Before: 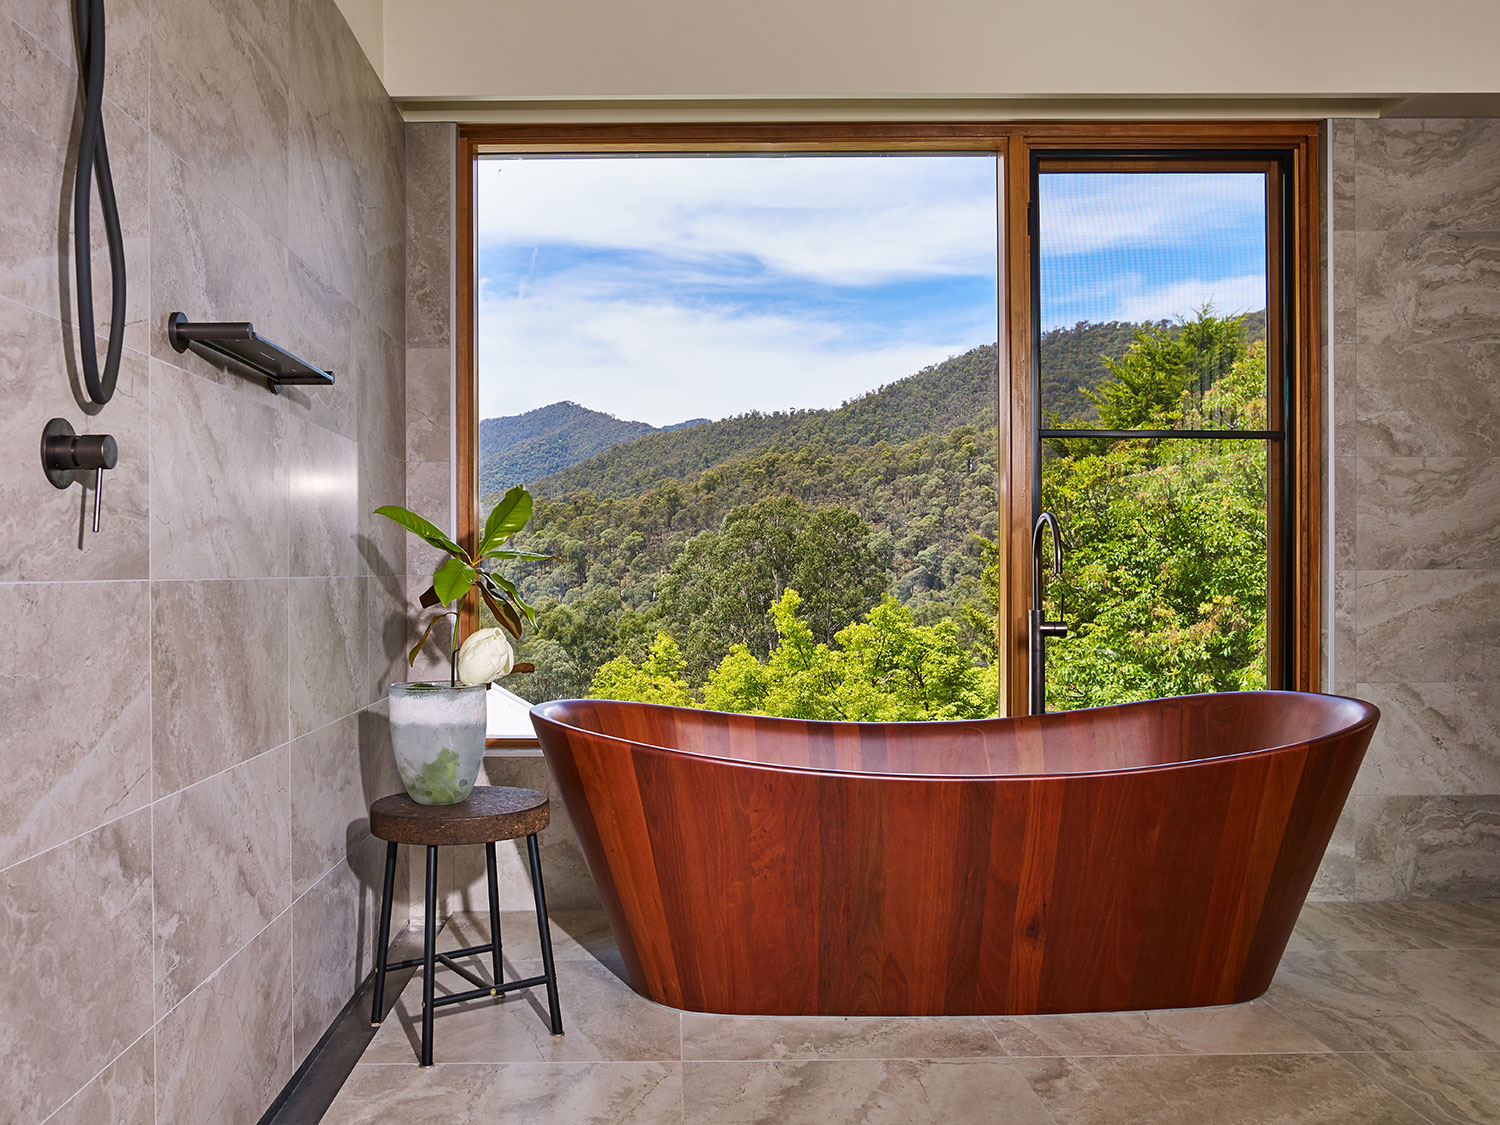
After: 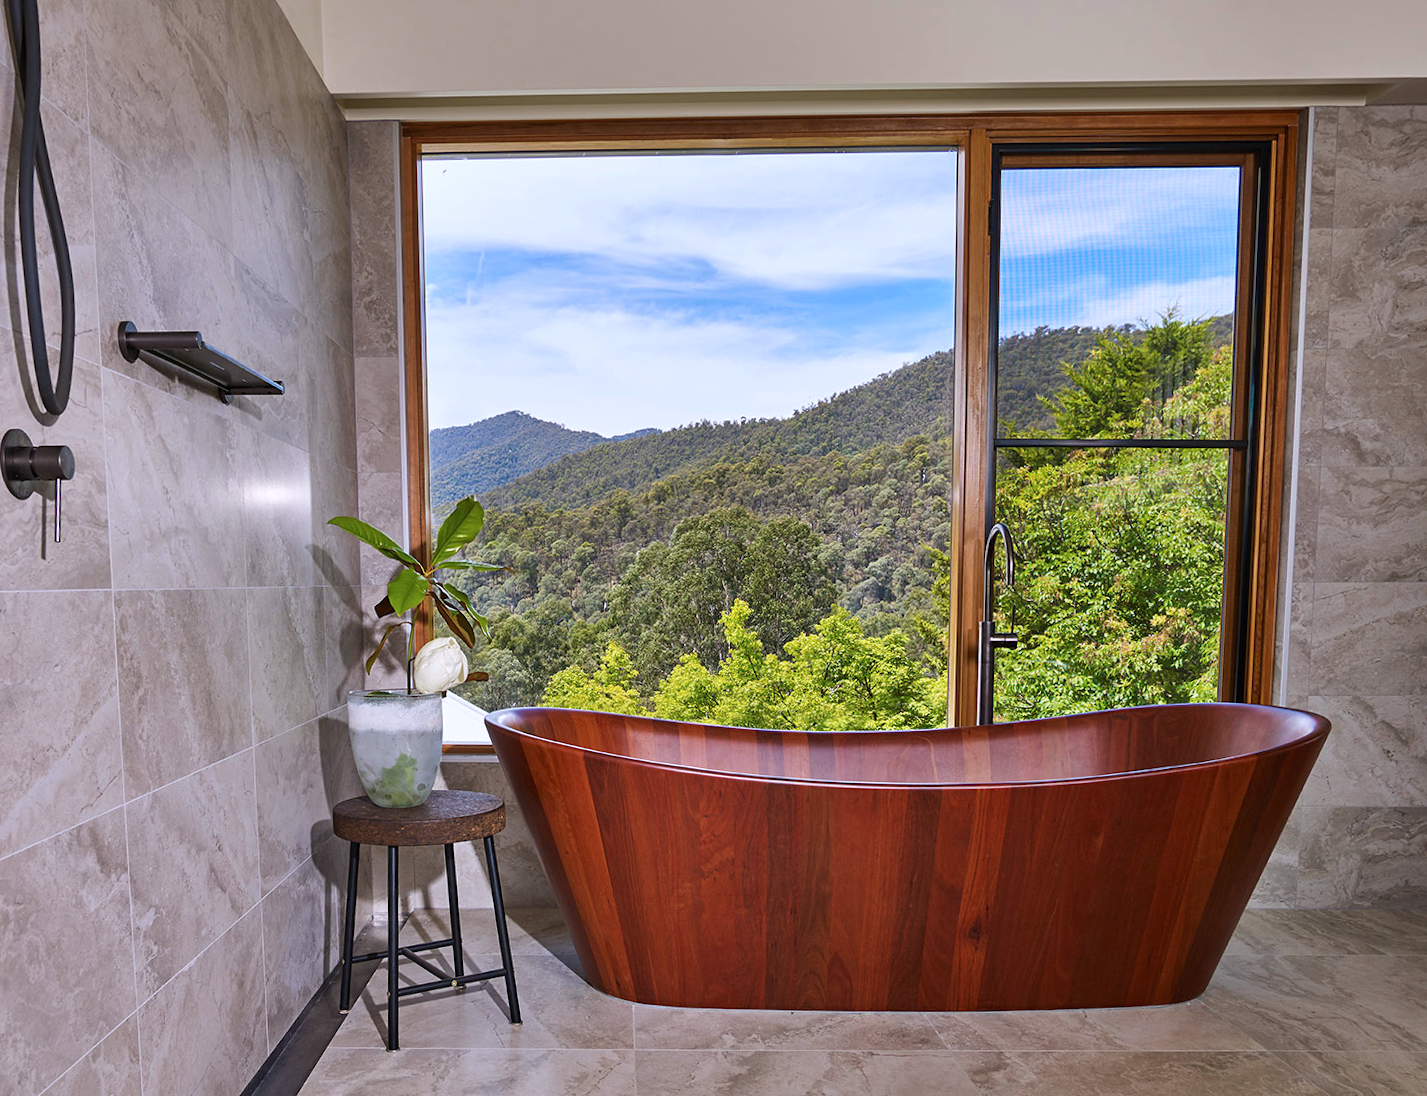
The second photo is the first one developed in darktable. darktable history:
rotate and perspective: rotation 0.074°, lens shift (vertical) 0.096, lens shift (horizontal) -0.041, crop left 0.043, crop right 0.952, crop top 0.024, crop bottom 0.979
white balance: emerald 1
color calibration: illuminant as shot in camera, x 0.358, y 0.373, temperature 4628.91 K
